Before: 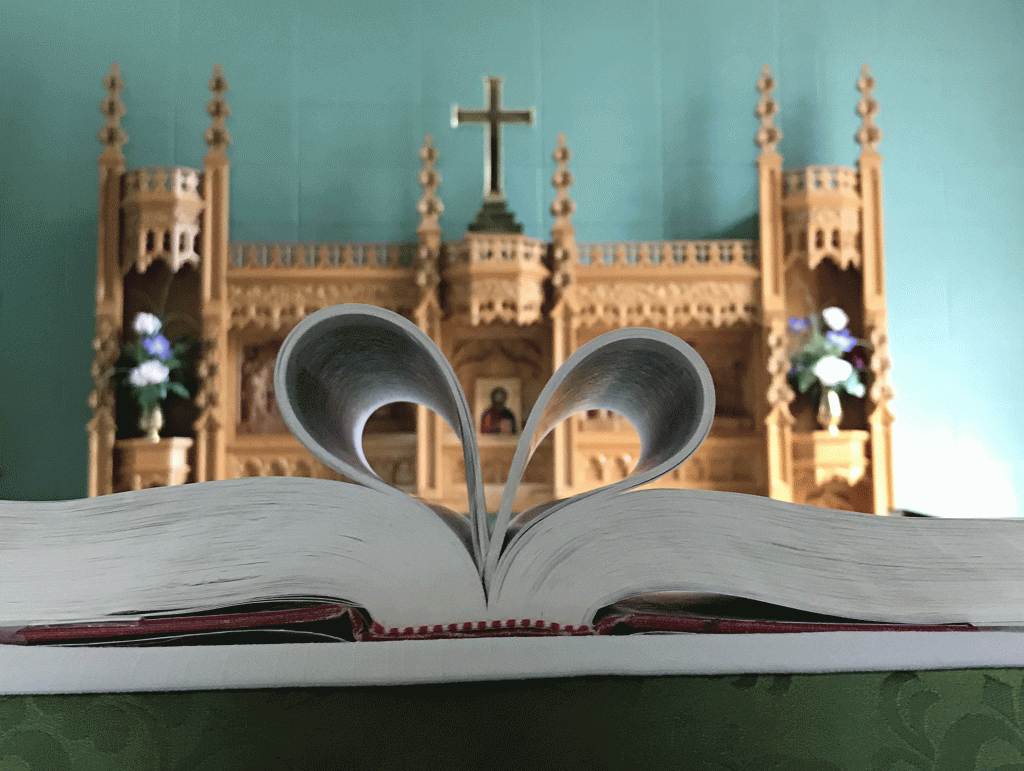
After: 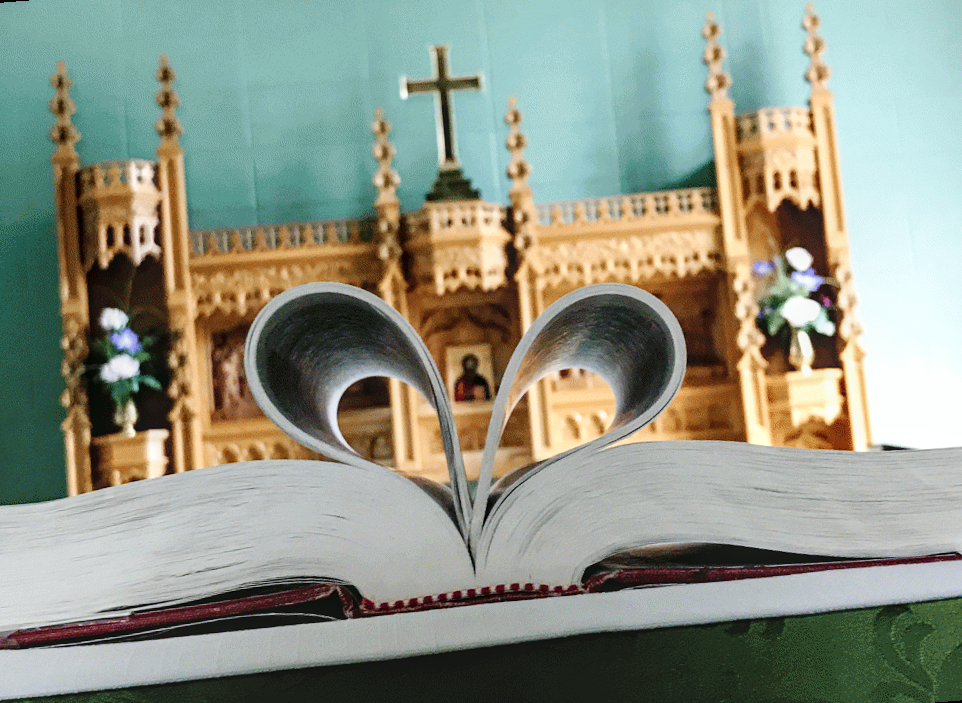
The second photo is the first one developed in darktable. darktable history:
rotate and perspective: rotation -4.57°, crop left 0.054, crop right 0.944, crop top 0.087, crop bottom 0.914
local contrast: on, module defaults
base curve: curves: ch0 [(0, 0) (0.036, 0.025) (0.121, 0.166) (0.206, 0.329) (0.605, 0.79) (1, 1)], preserve colors none
